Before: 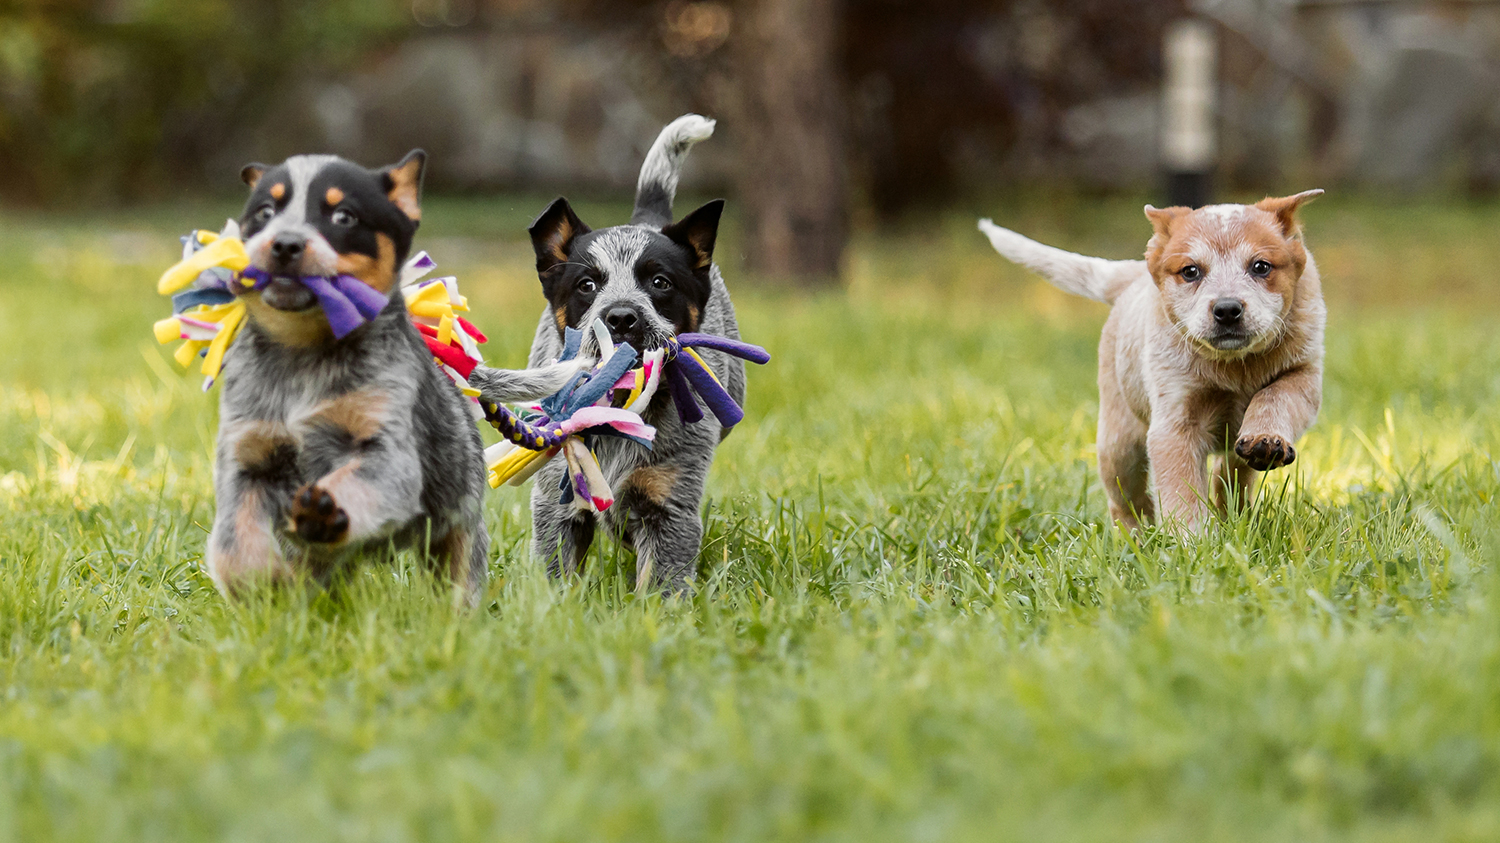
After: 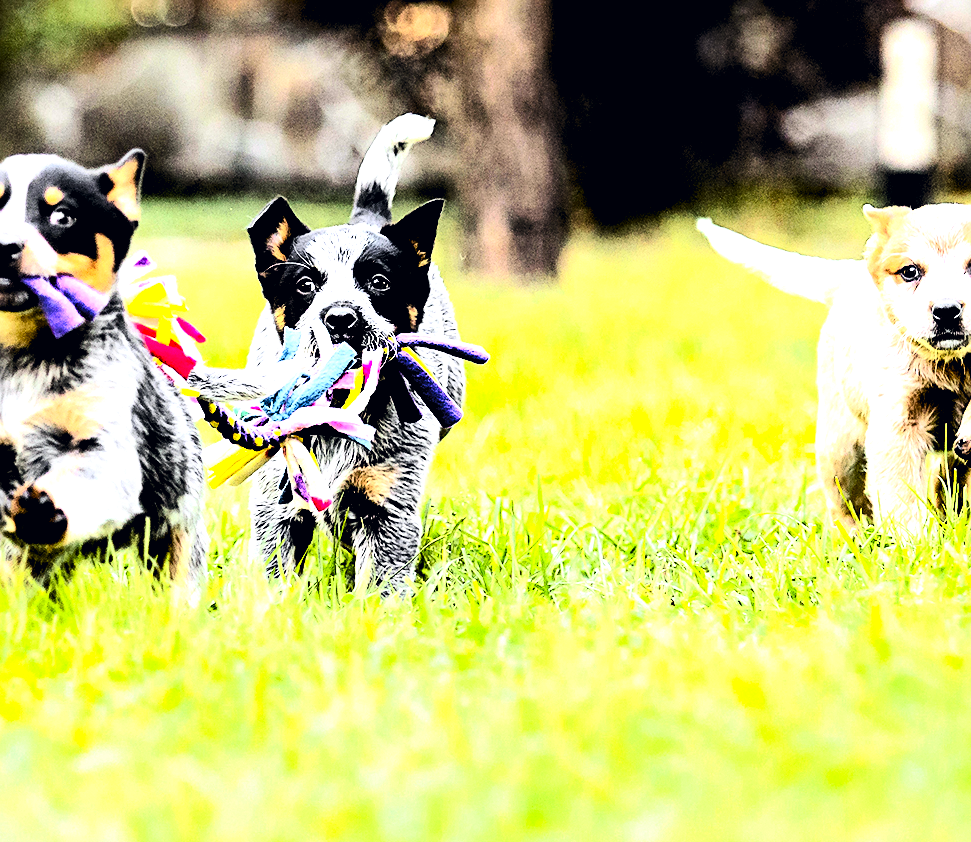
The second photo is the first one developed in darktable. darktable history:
sharpen: on, module defaults
crop and rotate: left 18.779%, right 16.438%
color calibration: gray › normalize channels true, illuminant as shot in camera, x 0.358, y 0.373, temperature 4628.91 K, gamut compression 0.015
levels: levels [0.116, 0.574, 1]
contrast brightness saturation: contrast 0.396, brightness 0.097, saturation 0.211
tone equalizer: -8 EV -1.1 EV, -7 EV -1 EV, -6 EV -0.85 EV, -5 EV -0.544 EV, -3 EV 0.569 EV, -2 EV 0.845 EV, -1 EV 0.985 EV, +0 EV 1.06 EV, mask exposure compensation -0.501 EV
exposure: black level correction 0.01, exposure 1 EV, compensate exposure bias true, compensate highlight preservation false
color correction: highlights a* 0.405, highlights b* 2.65, shadows a* -0.879, shadows b* -4.63
